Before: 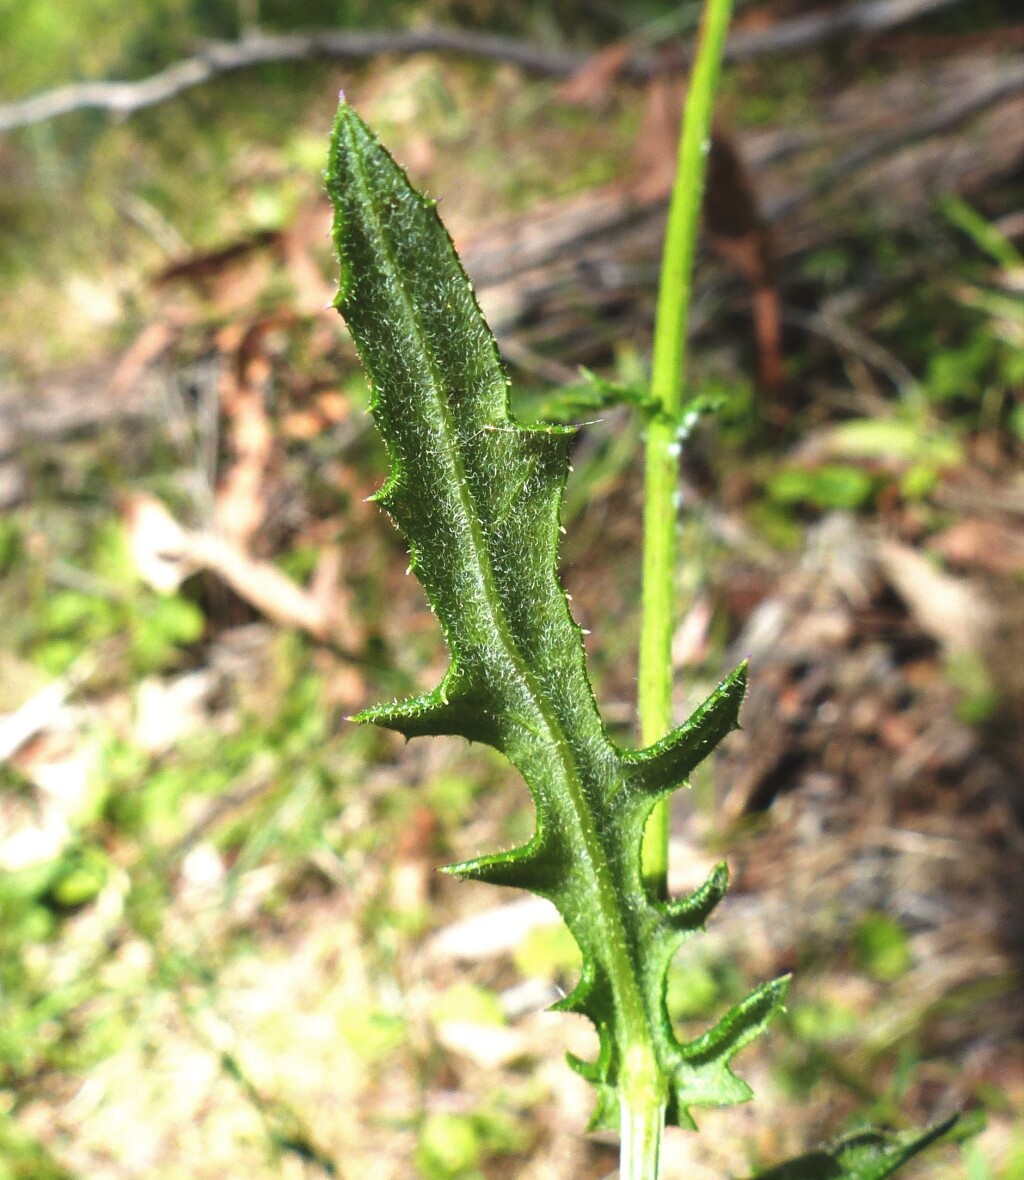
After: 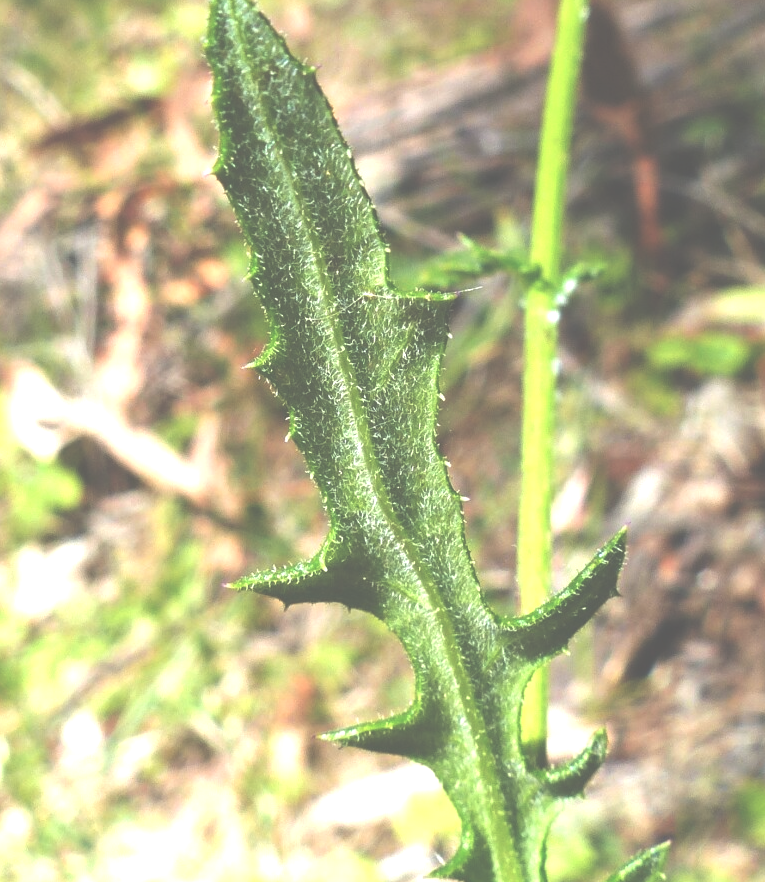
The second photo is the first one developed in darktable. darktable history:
exposure: black level correction -0.071, exposure 0.5 EV, compensate highlight preservation false
white balance: red 1, blue 1
crop and rotate: left 11.831%, top 11.346%, right 13.429%, bottom 13.899%
